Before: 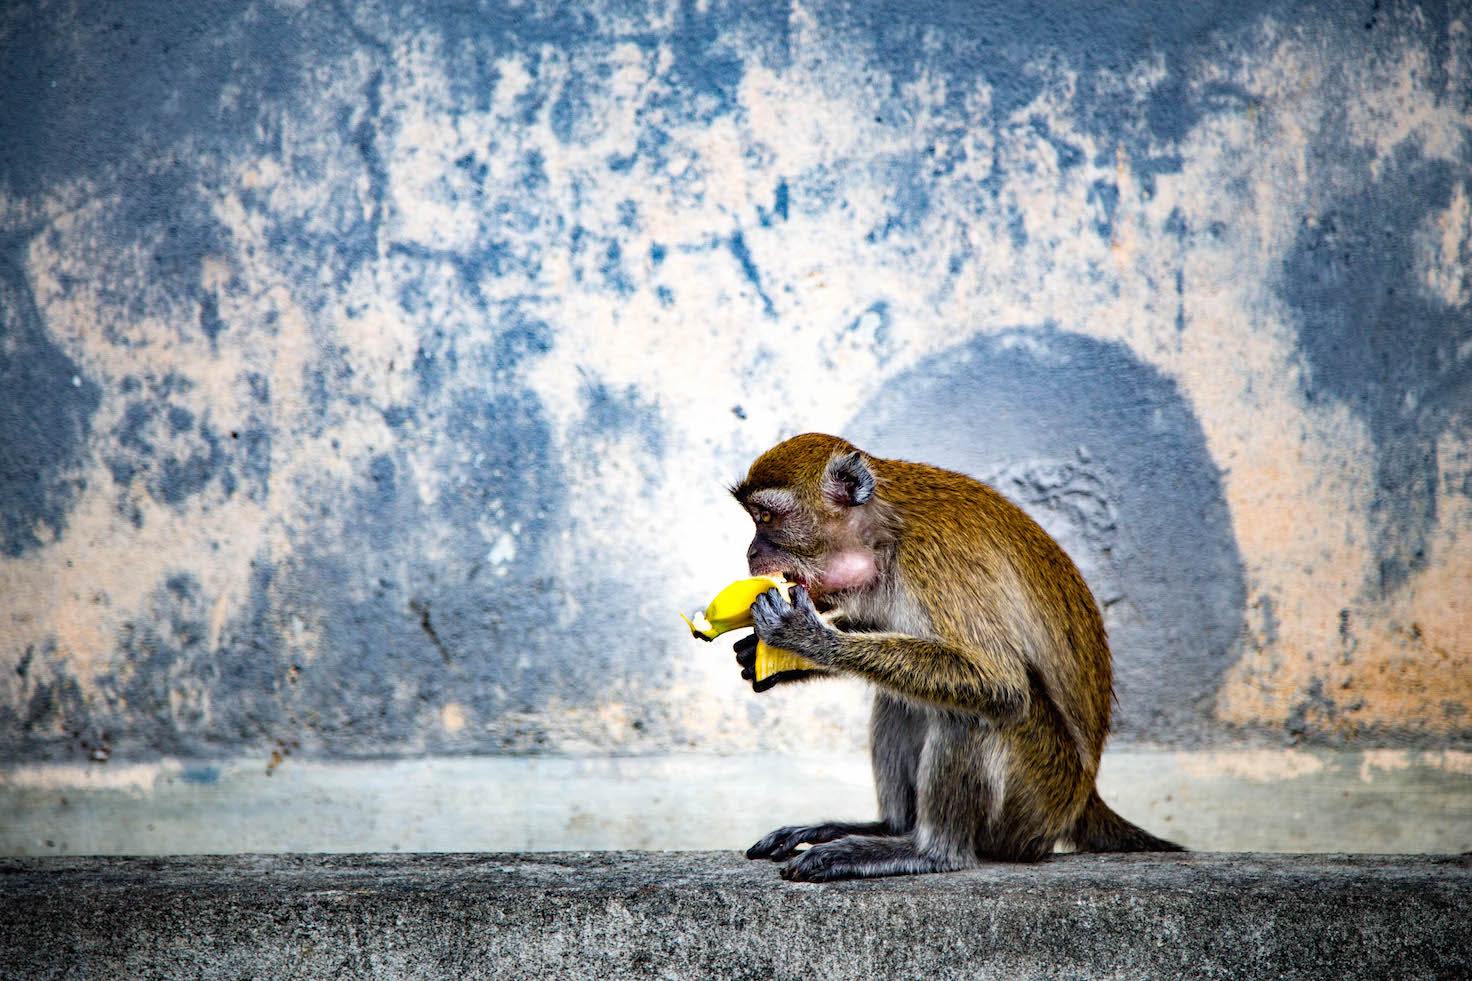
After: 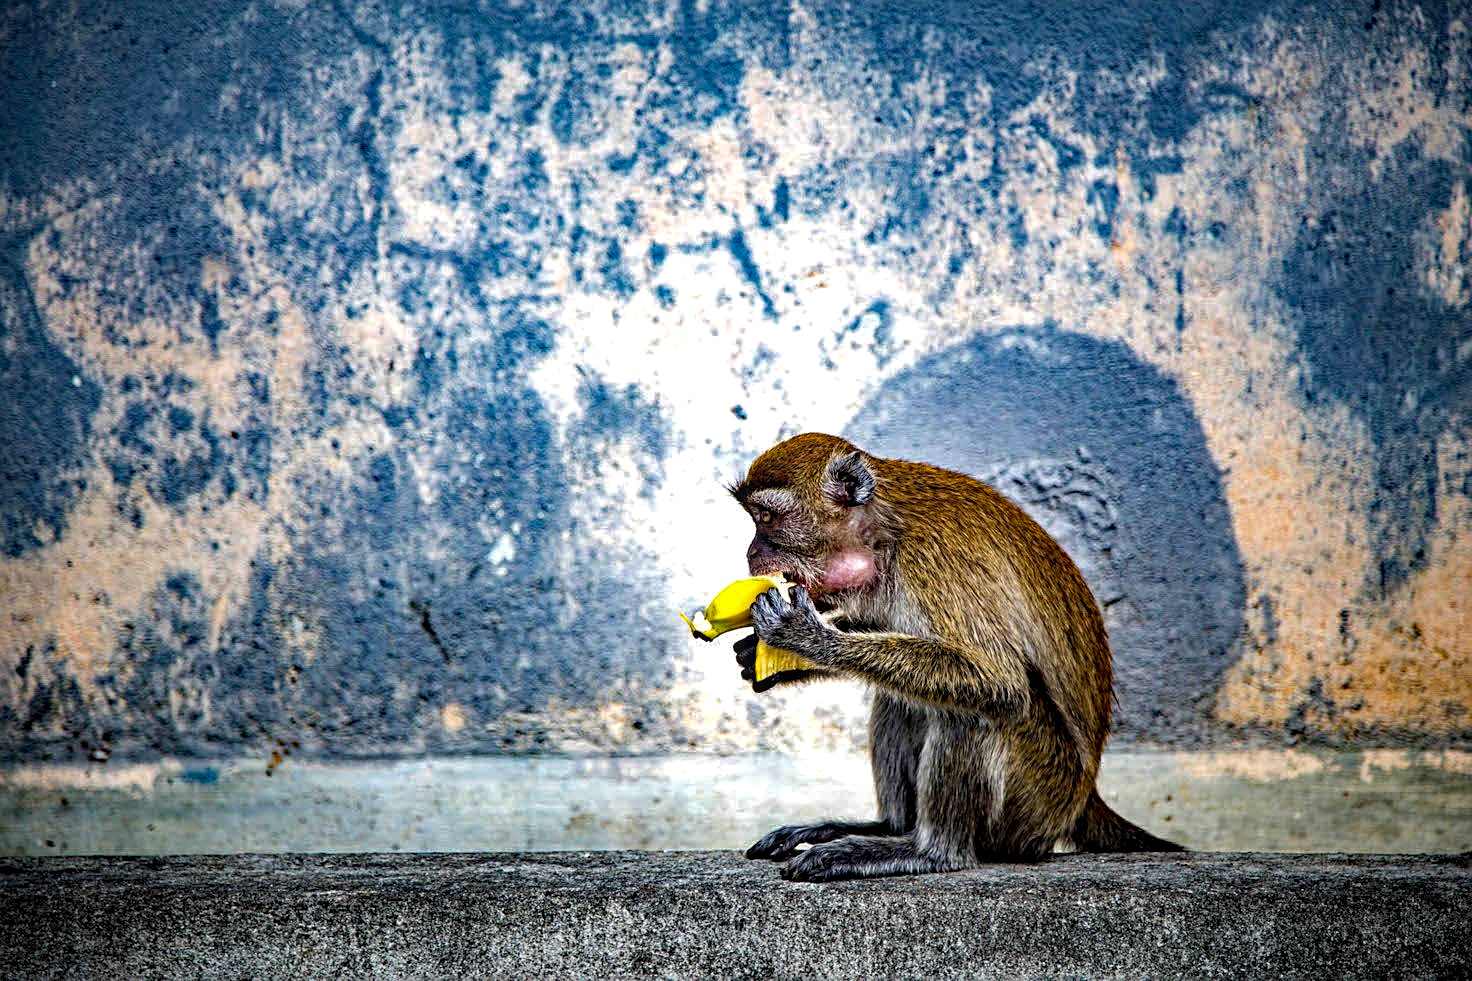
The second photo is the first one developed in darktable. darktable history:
base curve: curves: ch0 [(0, 0) (0.74, 0.67) (1, 1)]
local contrast: highlights 83%, shadows 81%
haze removal: strength 0.53, distance 0.925, compatibility mode true, adaptive false
sharpen: on, module defaults
